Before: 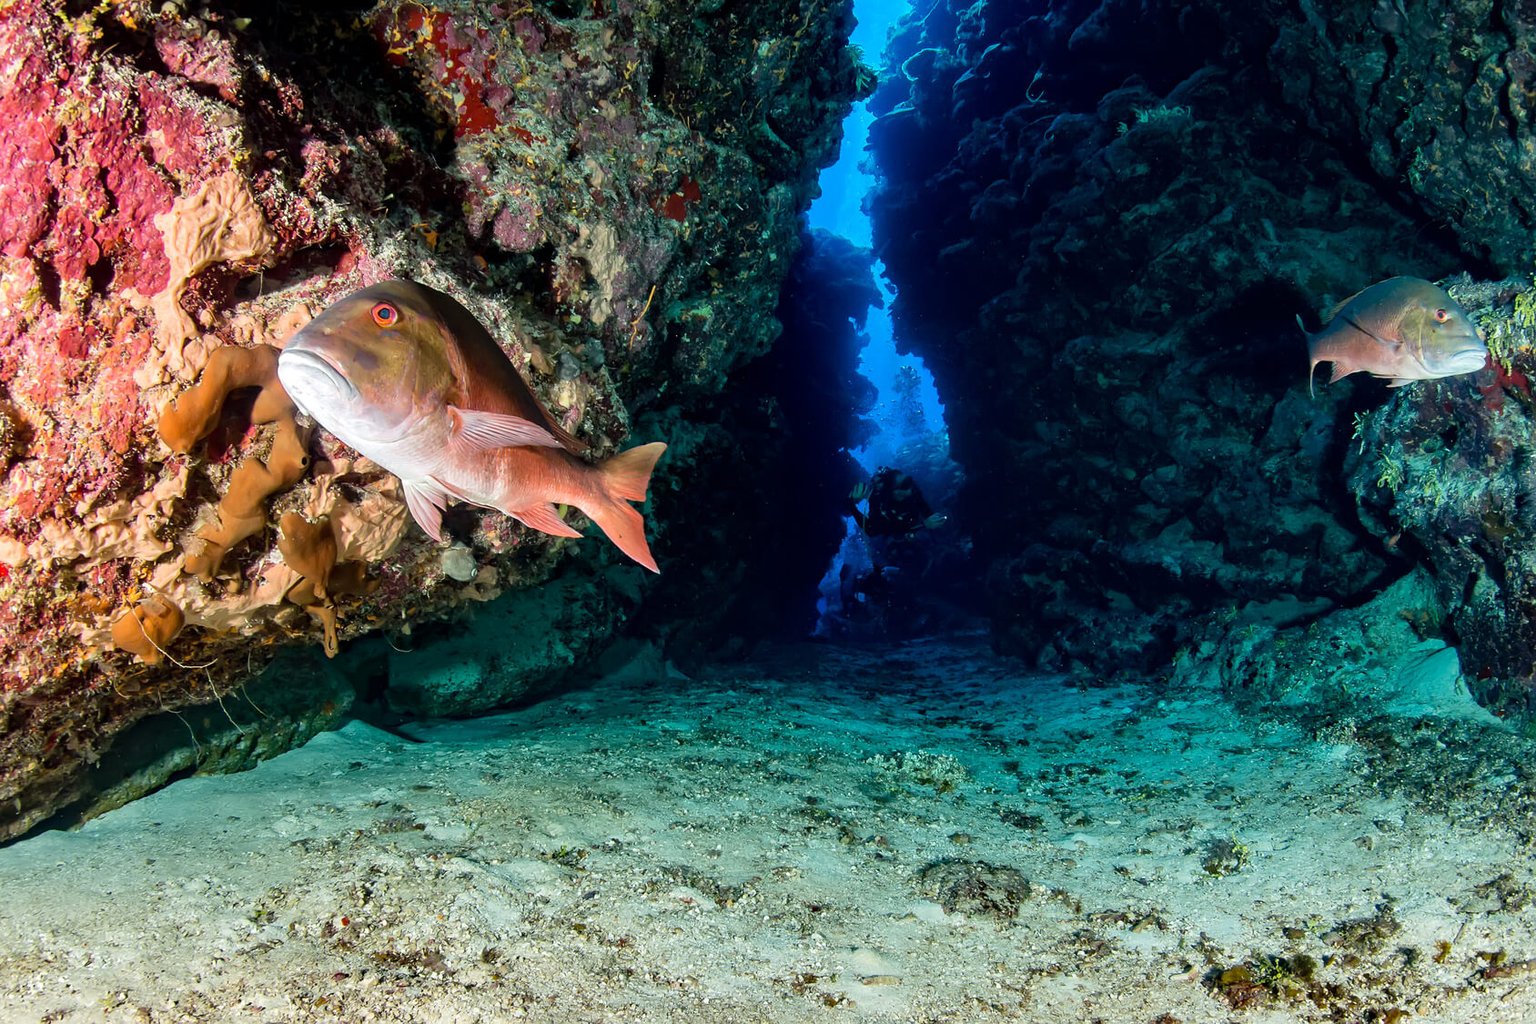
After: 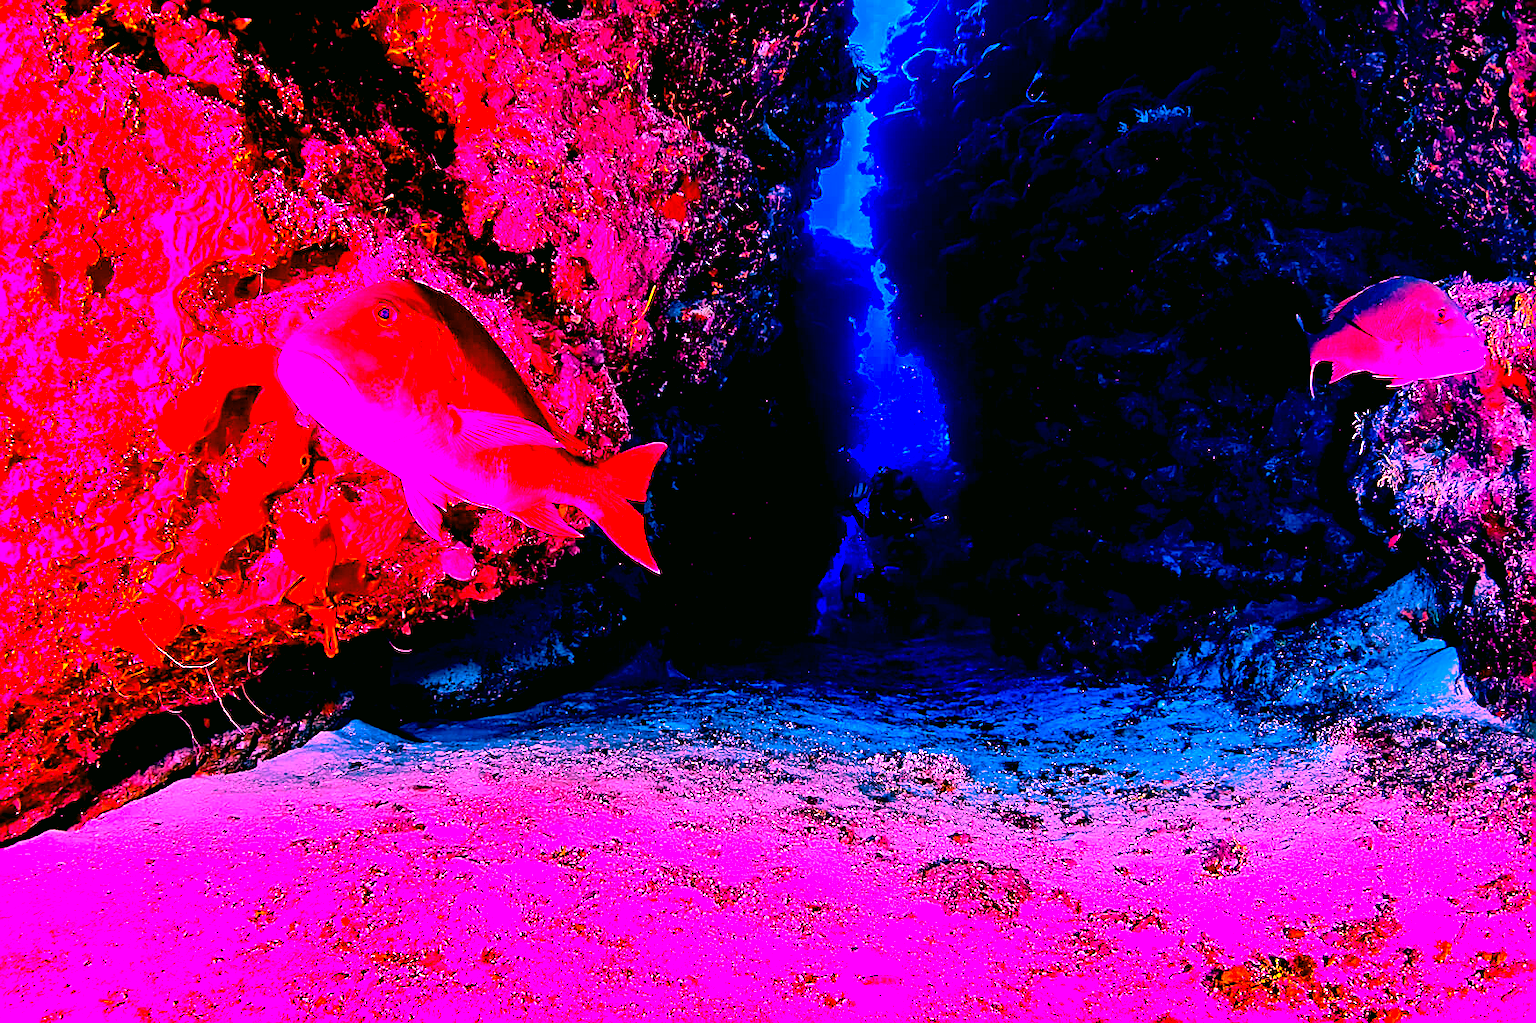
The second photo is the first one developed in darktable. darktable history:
white balance: red 4.26, blue 1.802
color balance rgb: linear chroma grading › global chroma 15%, perceptual saturation grading › global saturation 30%
exposure: black level correction 0.046, exposure -0.228 EV, compensate highlight preservation false
color correction: highlights a* 4.02, highlights b* 4.98, shadows a* -7.55, shadows b* 4.98
sharpen: on, module defaults
color balance: mode lift, gamma, gain (sRGB), lift [0.997, 0.979, 1.021, 1.011], gamma [1, 1.084, 0.916, 0.998], gain [1, 0.87, 1.13, 1.101], contrast 4.55%, contrast fulcrum 38.24%, output saturation 104.09%
